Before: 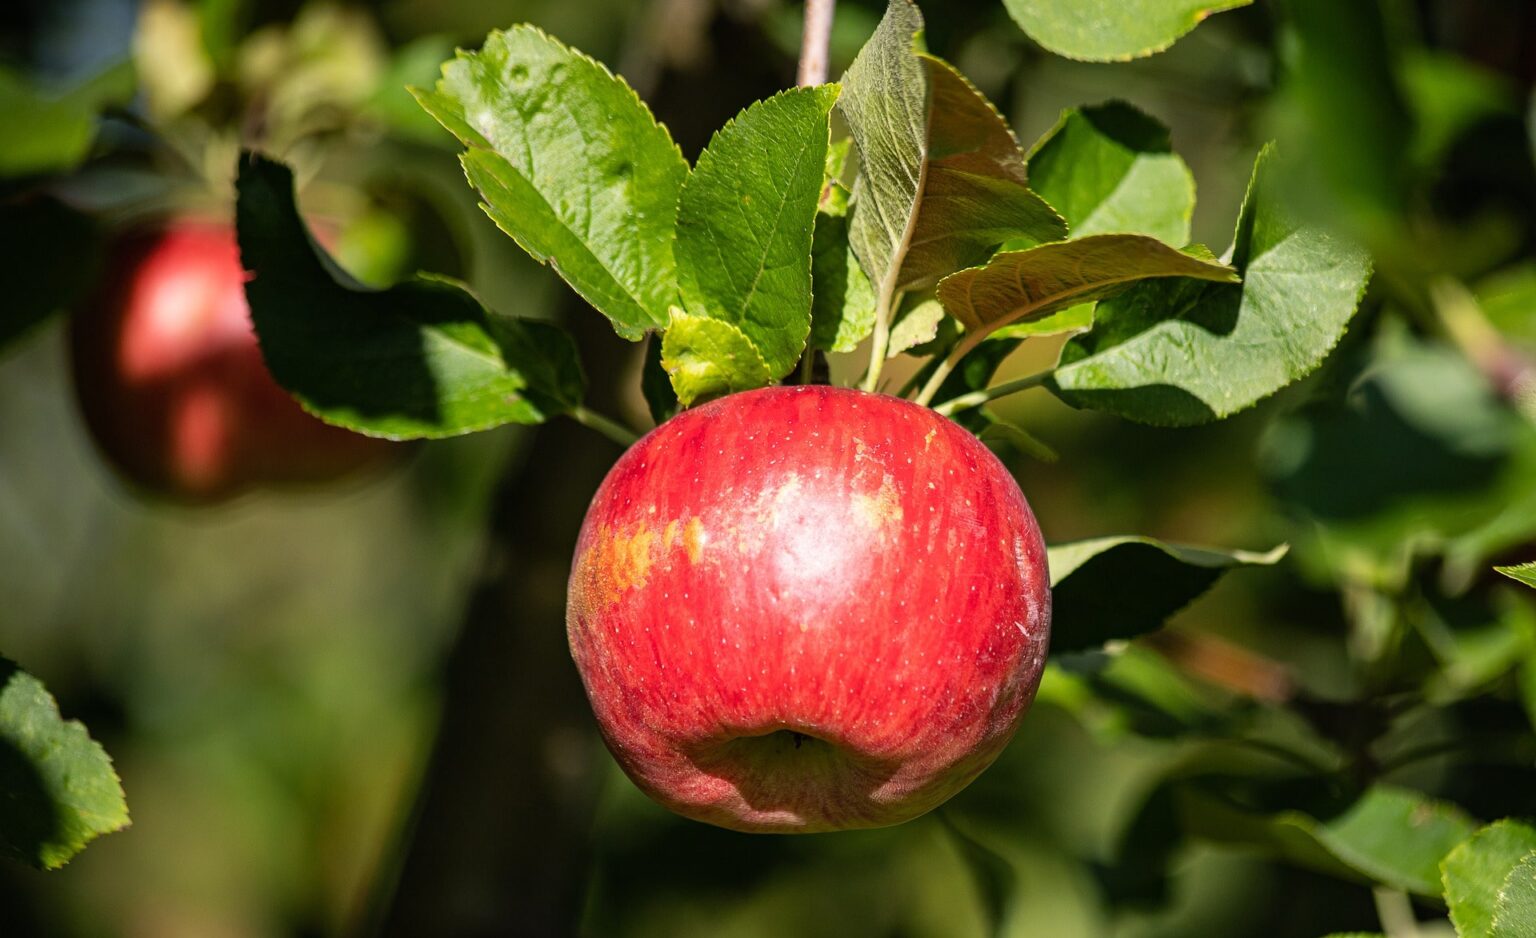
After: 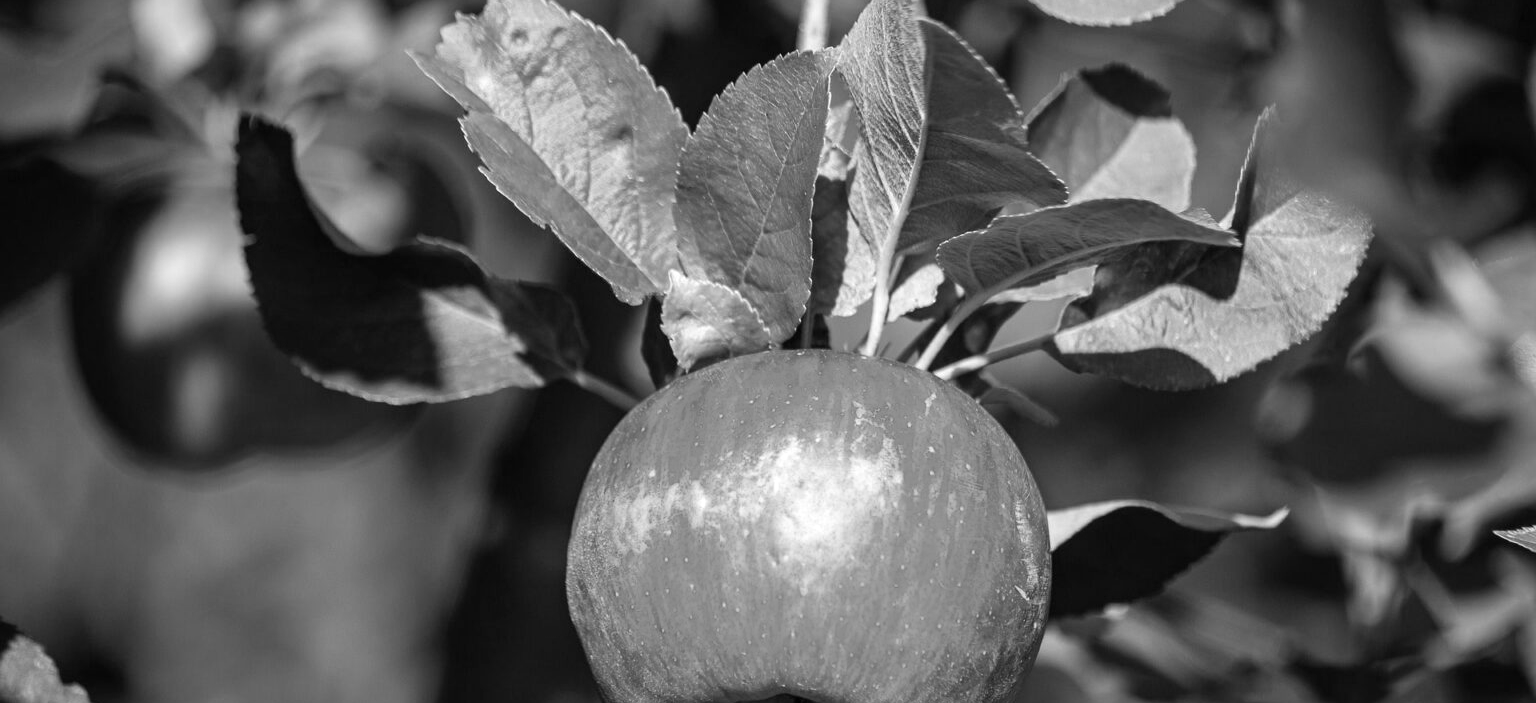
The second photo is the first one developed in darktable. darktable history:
exposure: exposure 0.127 EV, compensate highlight preservation false
crop: top 3.857%, bottom 21.132%
monochrome: a 32, b 64, size 2.3, highlights 1
